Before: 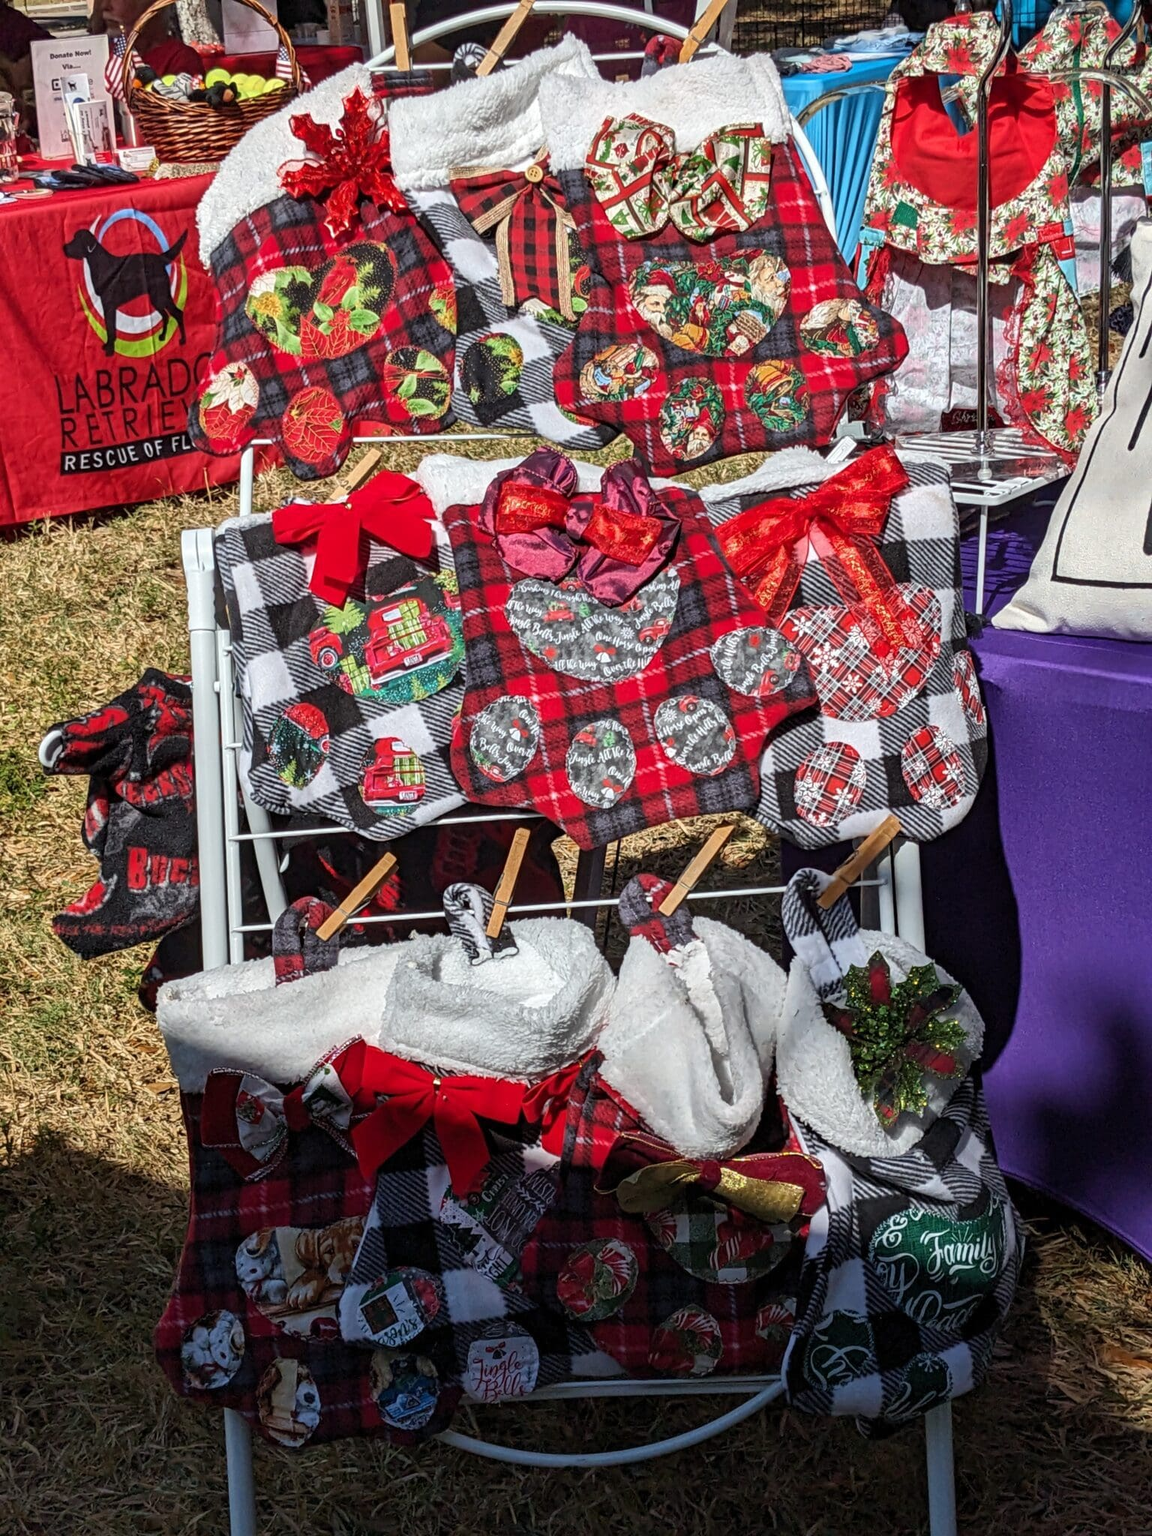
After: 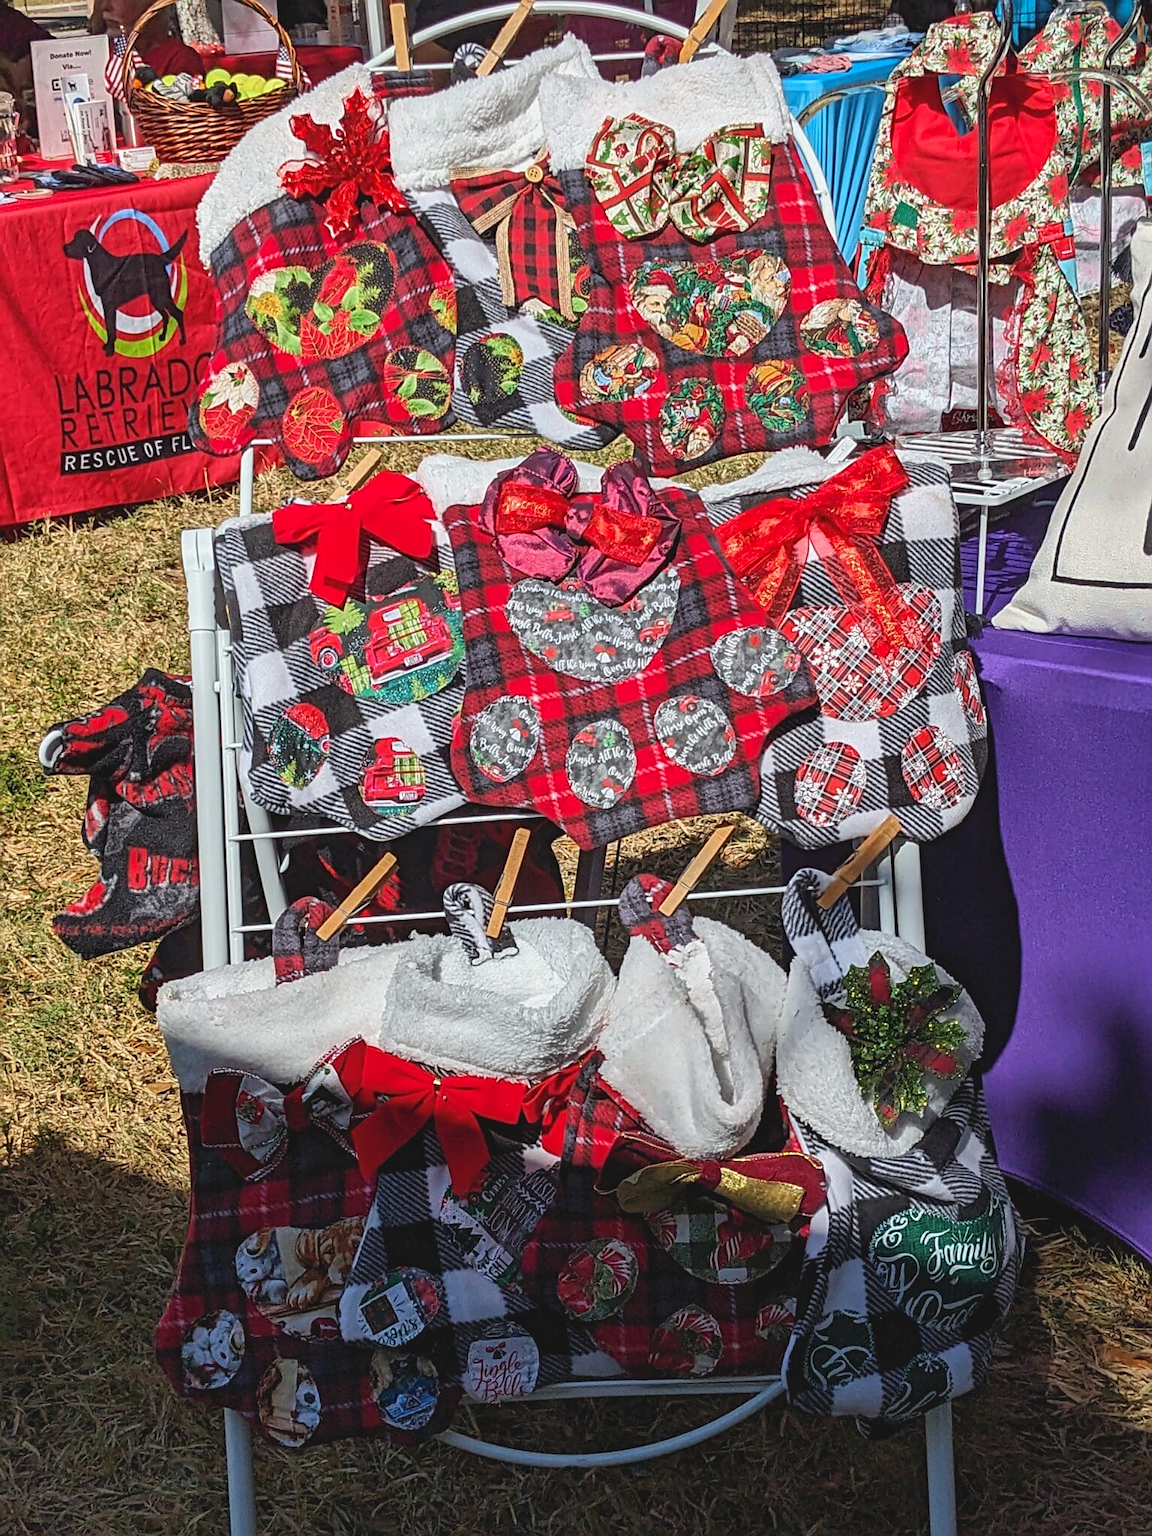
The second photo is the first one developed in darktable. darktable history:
sharpen: on, module defaults
contrast brightness saturation: contrast -0.1, brightness 0.05, saturation 0.08
